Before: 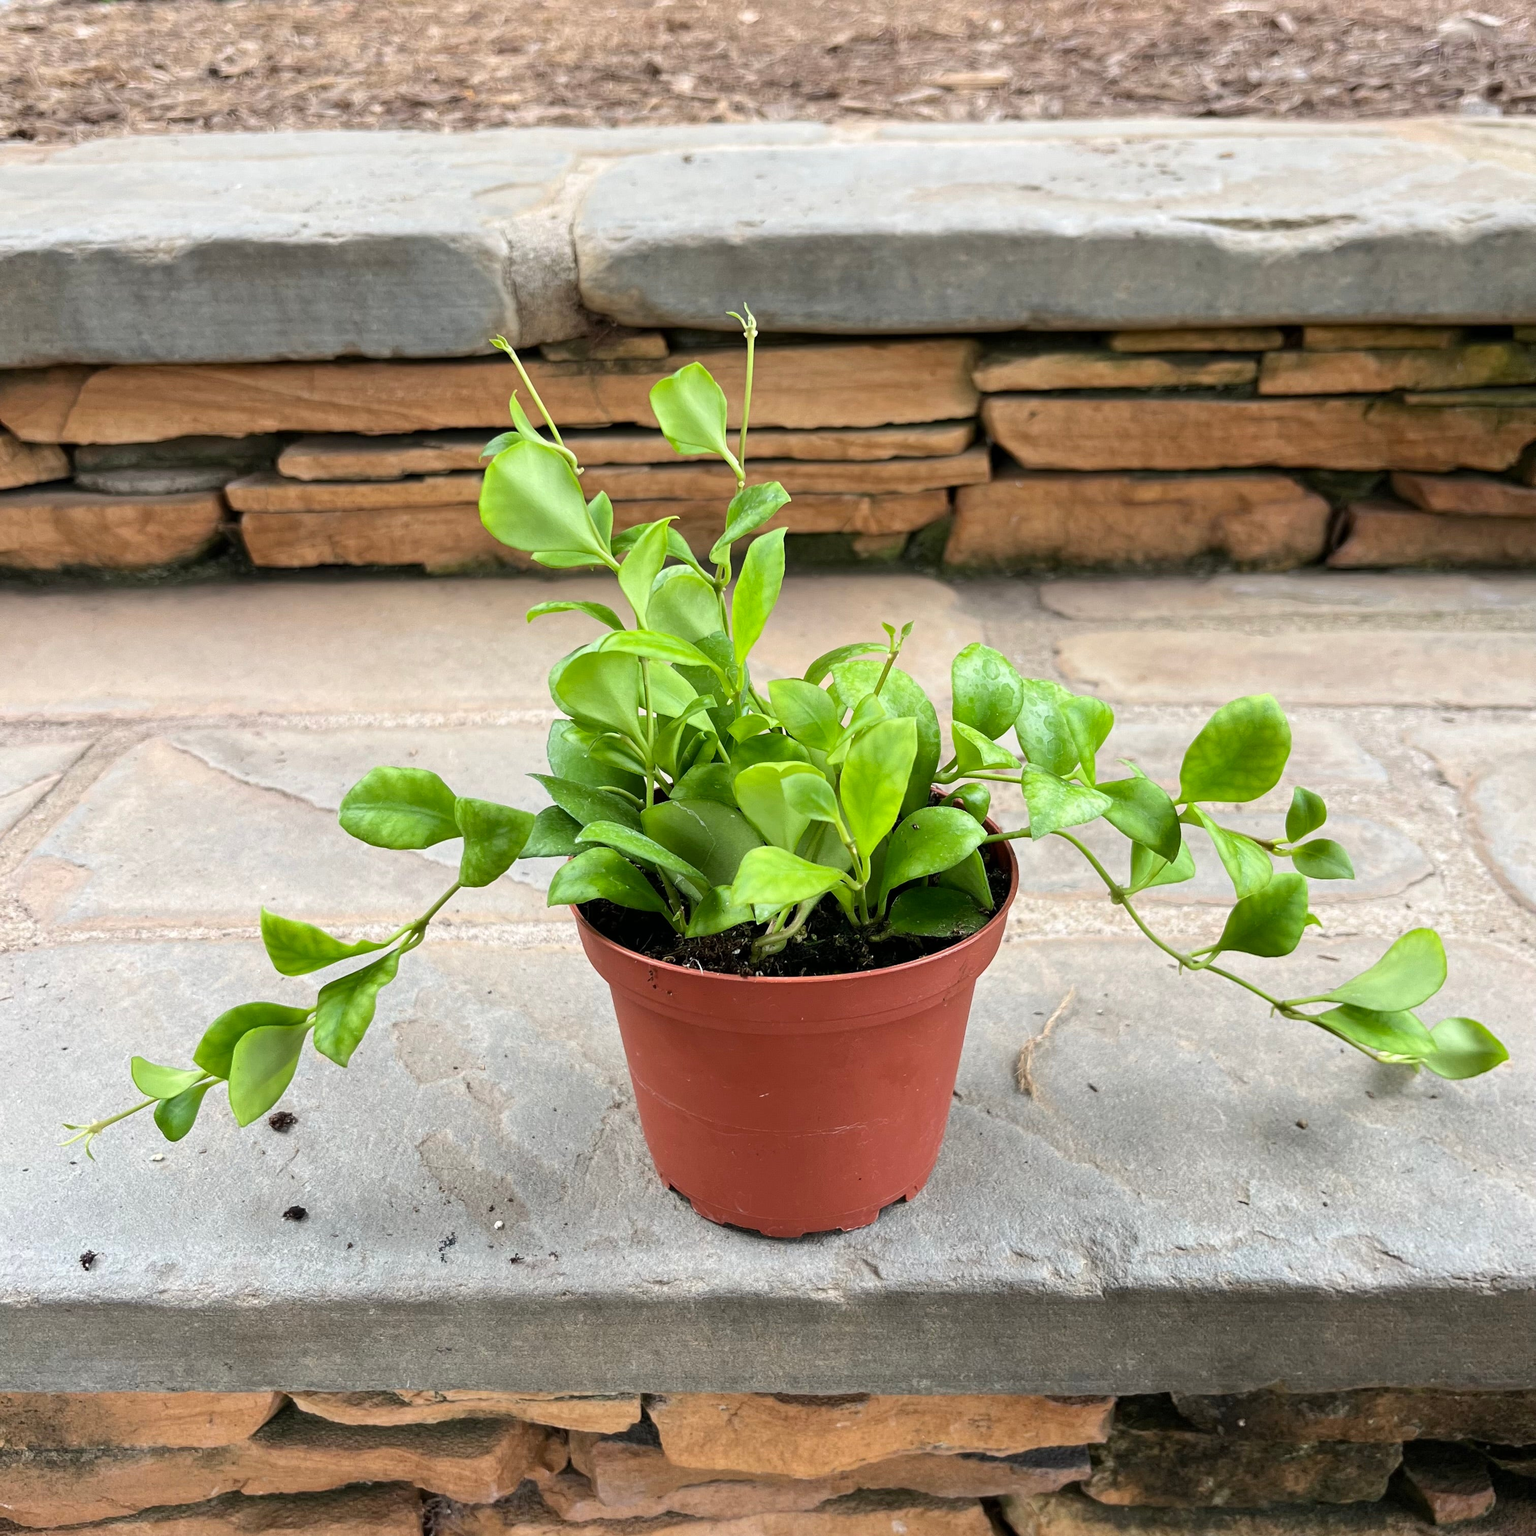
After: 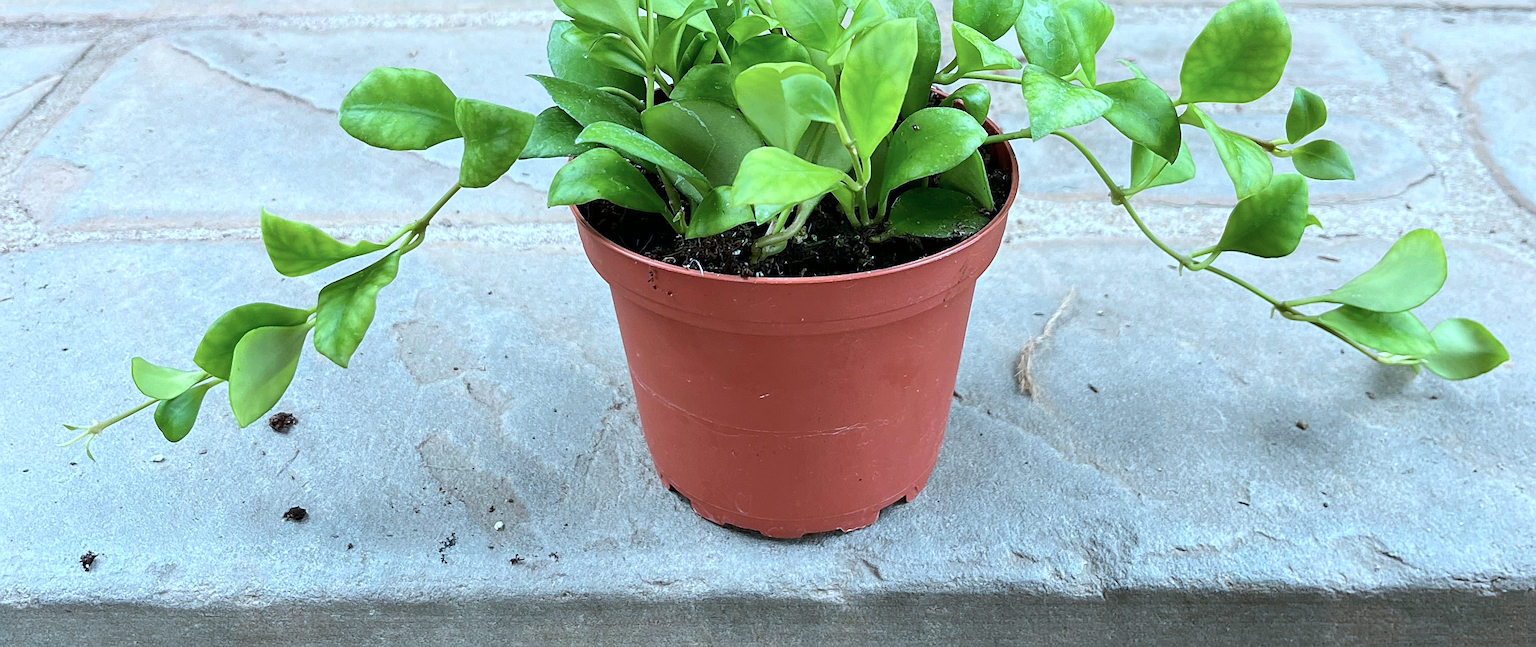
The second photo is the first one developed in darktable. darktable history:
crop: top 45.551%, bottom 12.262%
sharpen: on, module defaults
base curve: curves: ch0 [(0, 0) (0.472, 0.508) (1, 1)]
color correction: highlights a* -9.73, highlights b* -21.22
